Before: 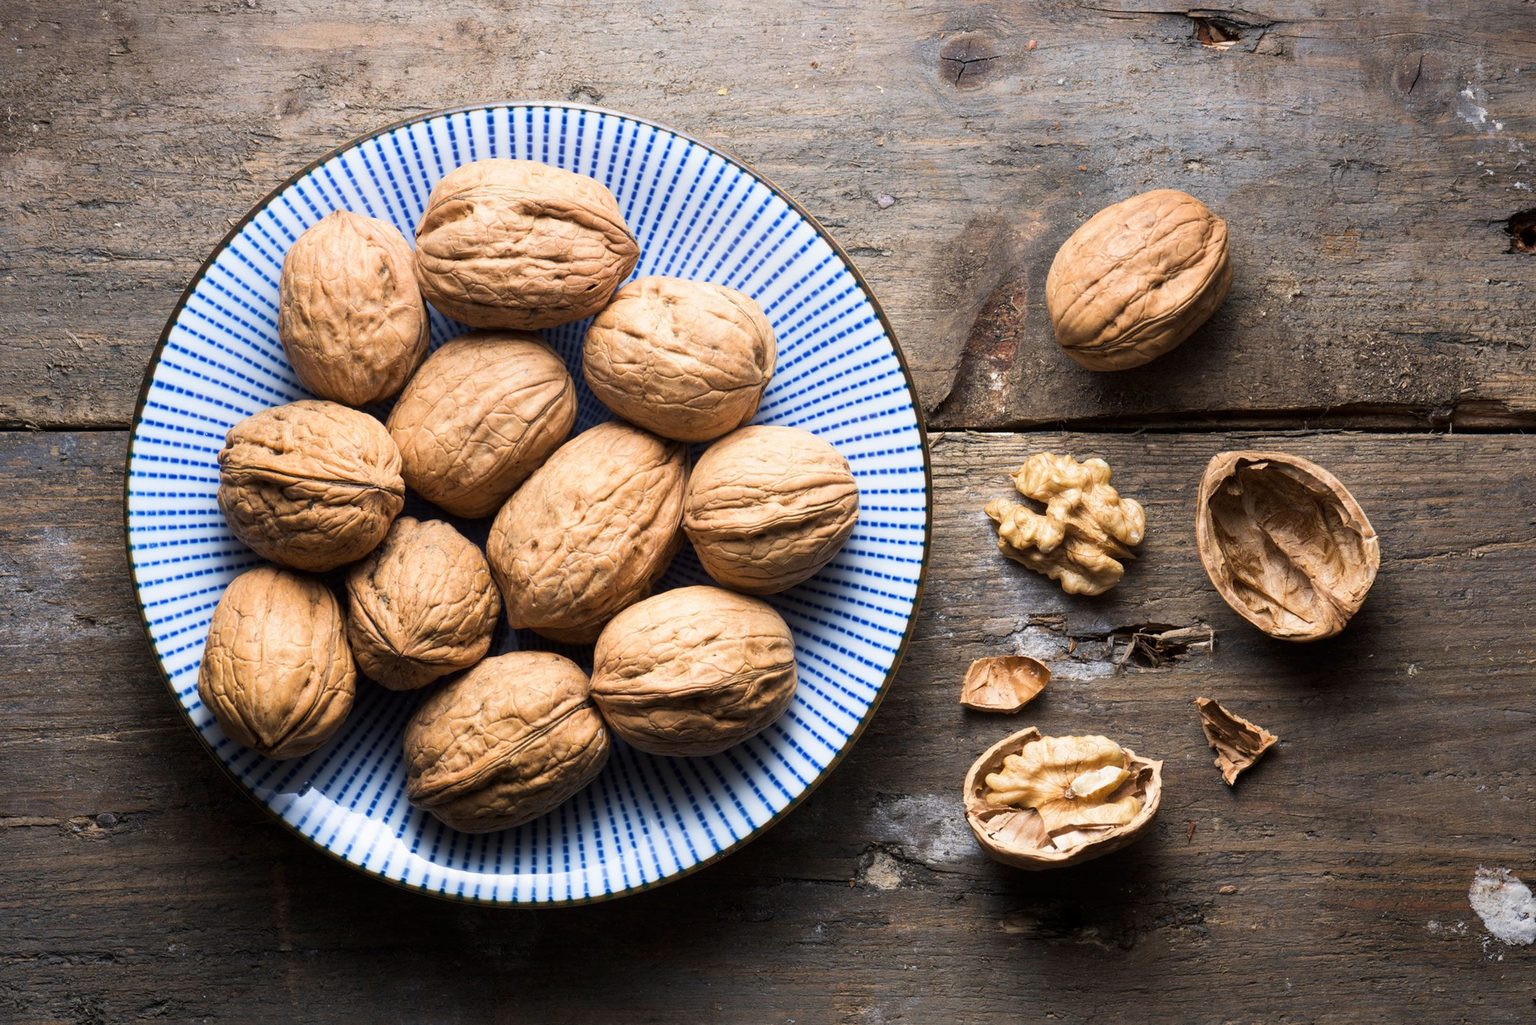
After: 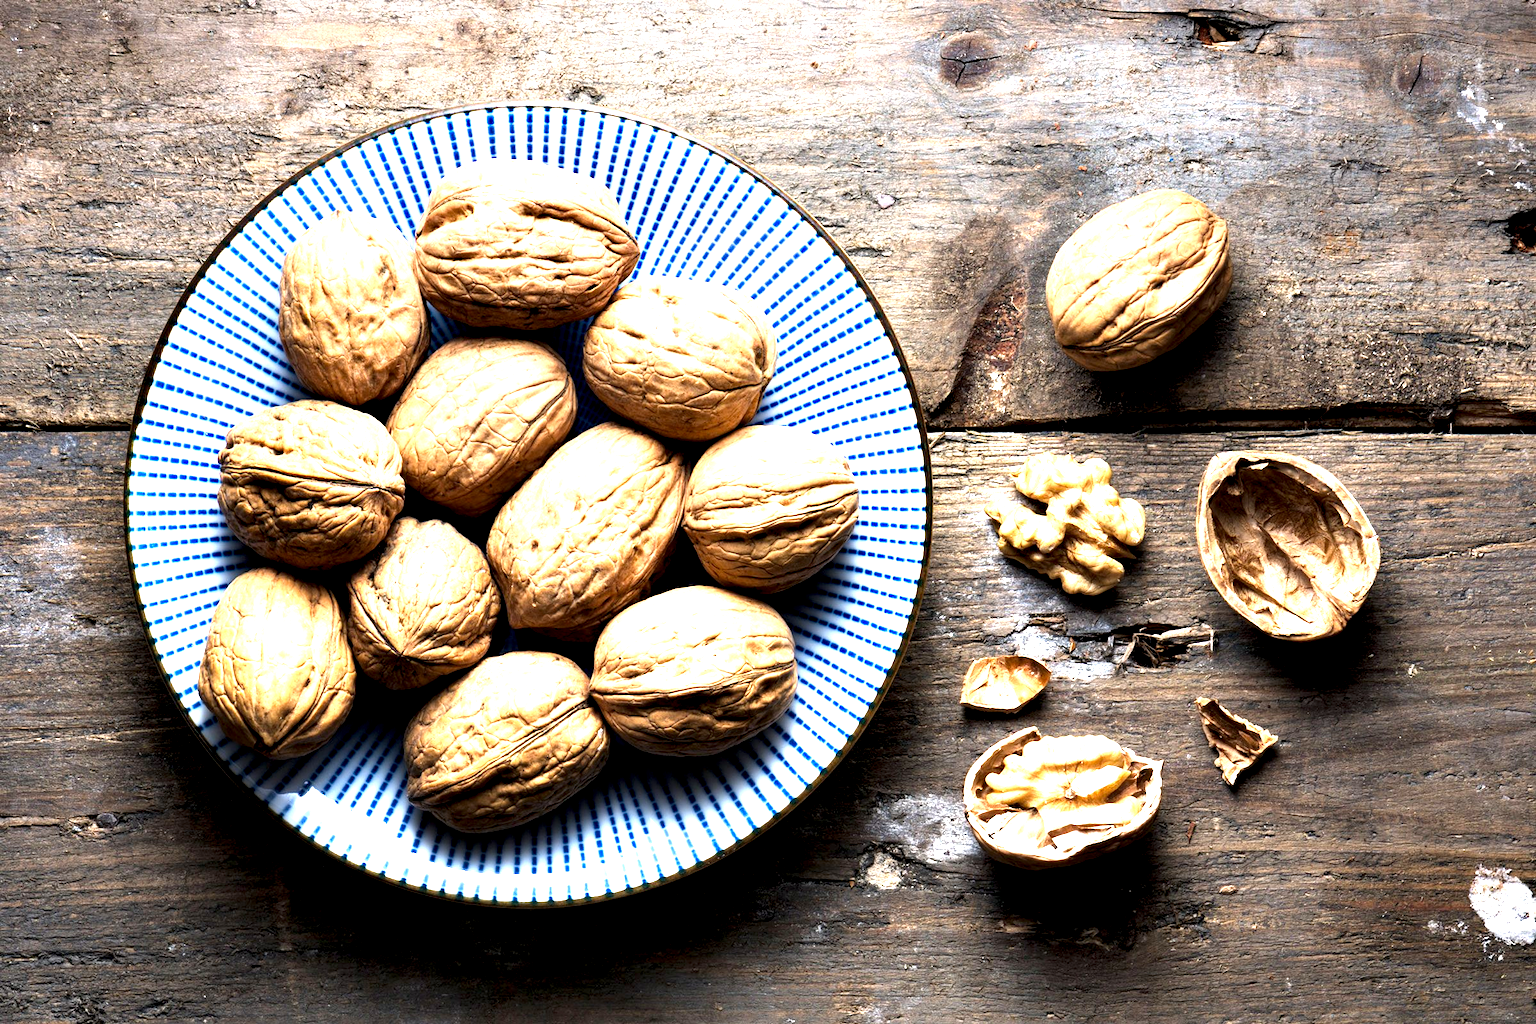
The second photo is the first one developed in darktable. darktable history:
exposure: black level correction 0, exposure 1.001 EV, compensate highlight preservation false
contrast equalizer: octaves 7, y [[0.6 ×6], [0.55 ×6], [0 ×6], [0 ×6], [0 ×6]]
